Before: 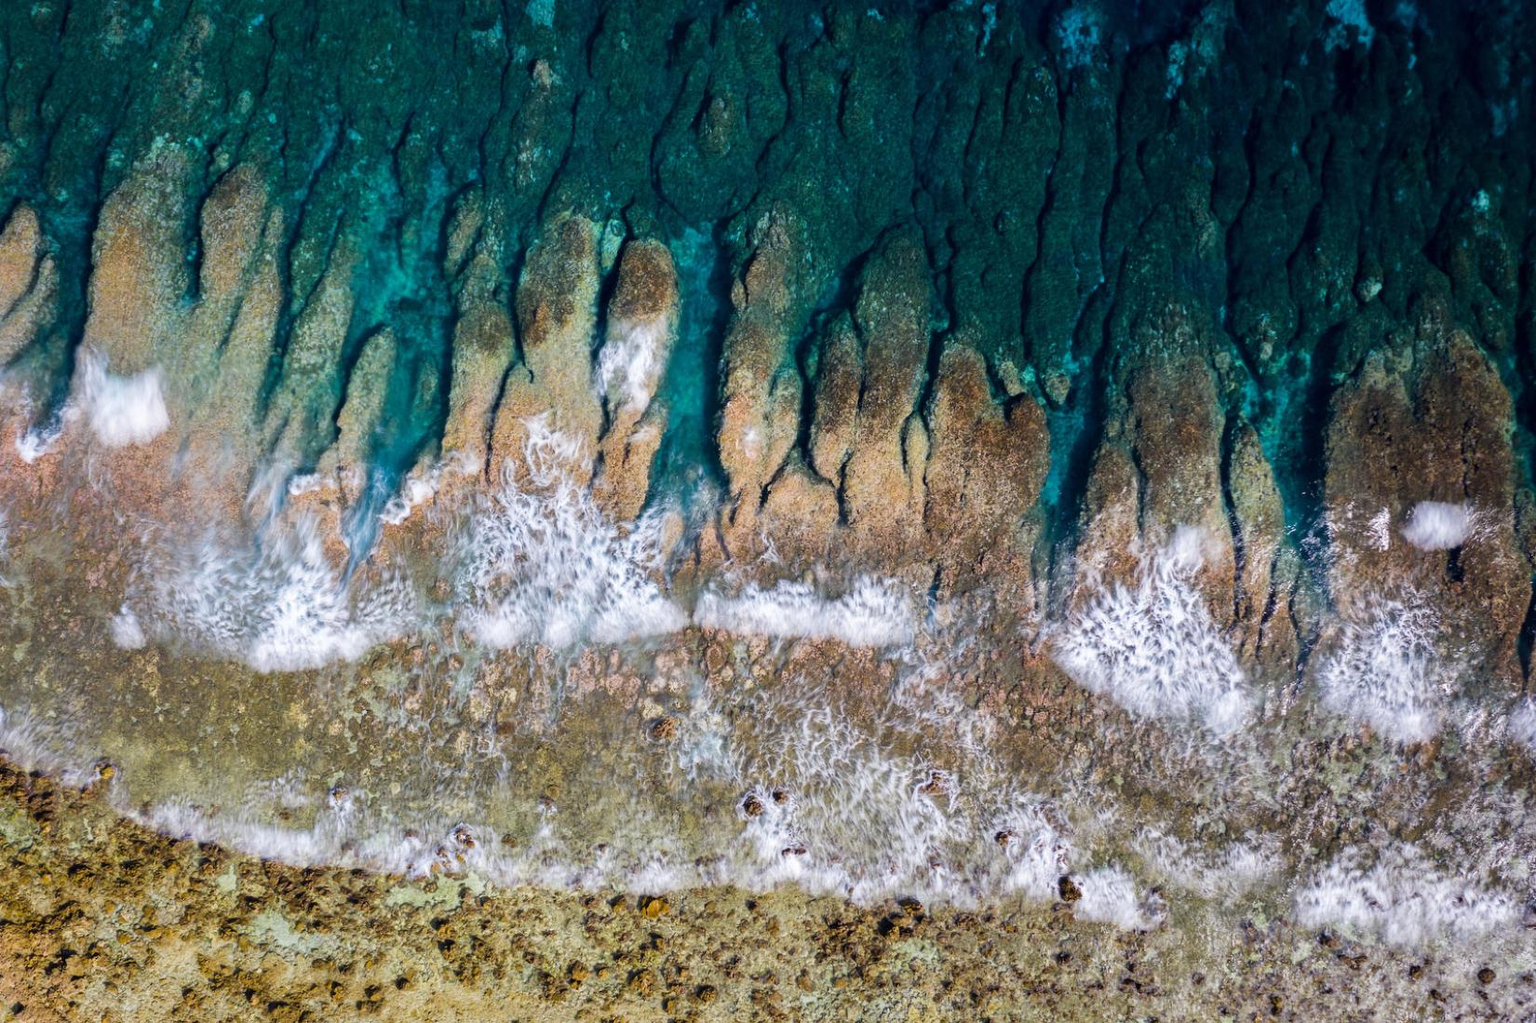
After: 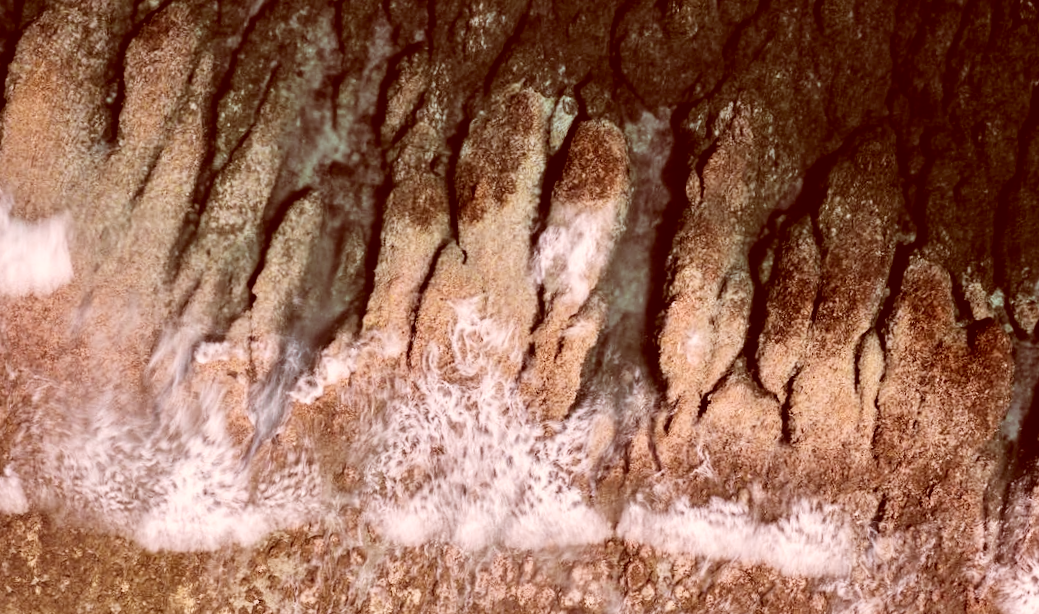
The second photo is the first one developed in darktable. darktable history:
contrast brightness saturation: contrast 0.096, saturation -0.353
color correction: highlights a* 9.24, highlights b* 8.55, shadows a* 39.65, shadows b* 39.84, saturation 0.818
tone curve: curves: ch0 [(0.021, 0) (0.104, 0.052) (0.496, 0.526) (0.737, 0.783) (1, 1)]
crop and rotate: angle -4.7°, left 2.136%, top 6.974%, right 27.35%, bottom 30.472%
